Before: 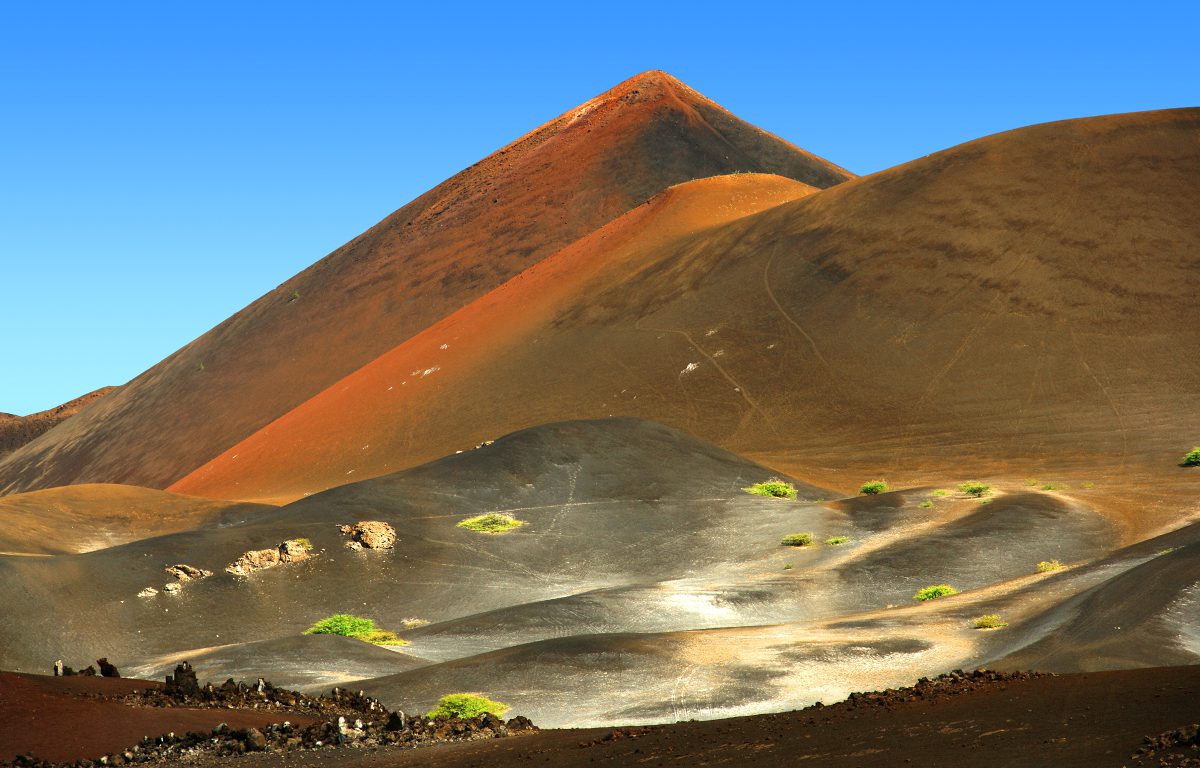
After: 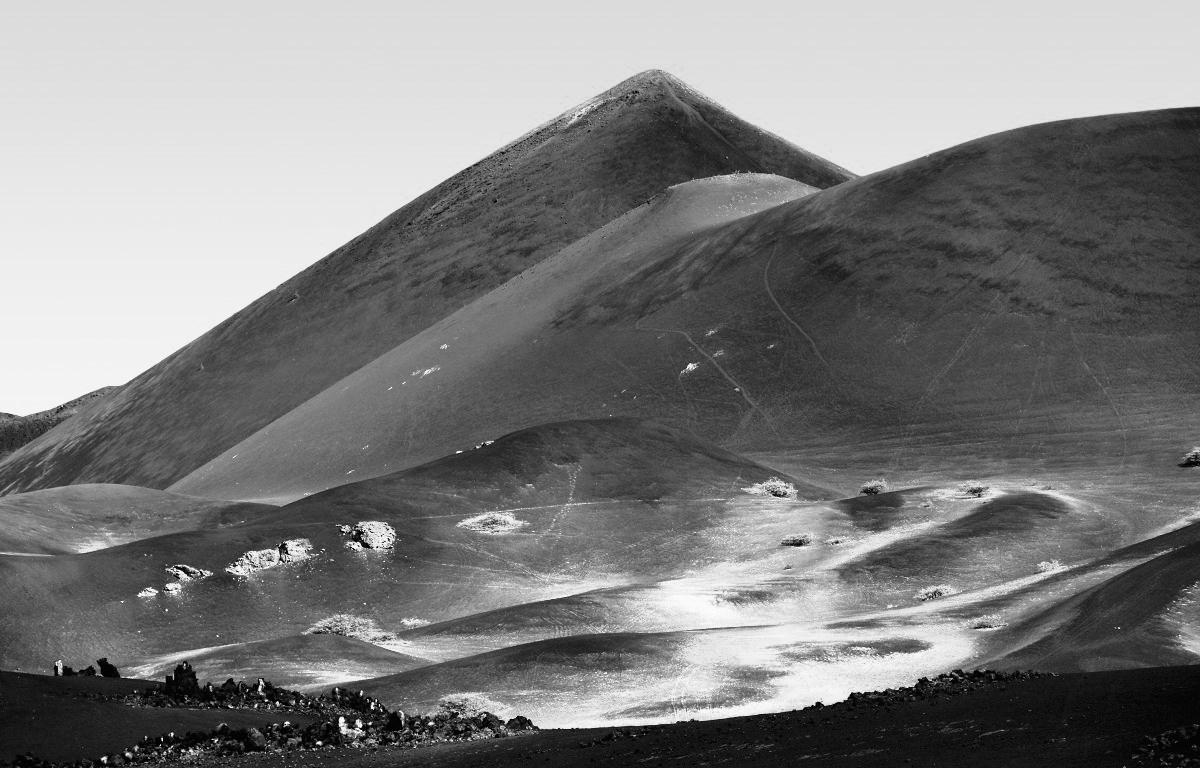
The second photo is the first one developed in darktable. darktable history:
tone curve: curves: ch0 [(0.016, 0.011) (0.084, 0.026) (0.469, 0.508) (0.721, 0.862) (1, 1)], color space Lab, linked channels, preserve colors none
color calibration "t3mujinpack channel mixer": output gray [0.21, 0.42, 0.37, 0], gray › normalize channels true, illuminant same as pipeline (D50), adaptation XYZ, x 0.346, y 0.359, gamut compression 0
